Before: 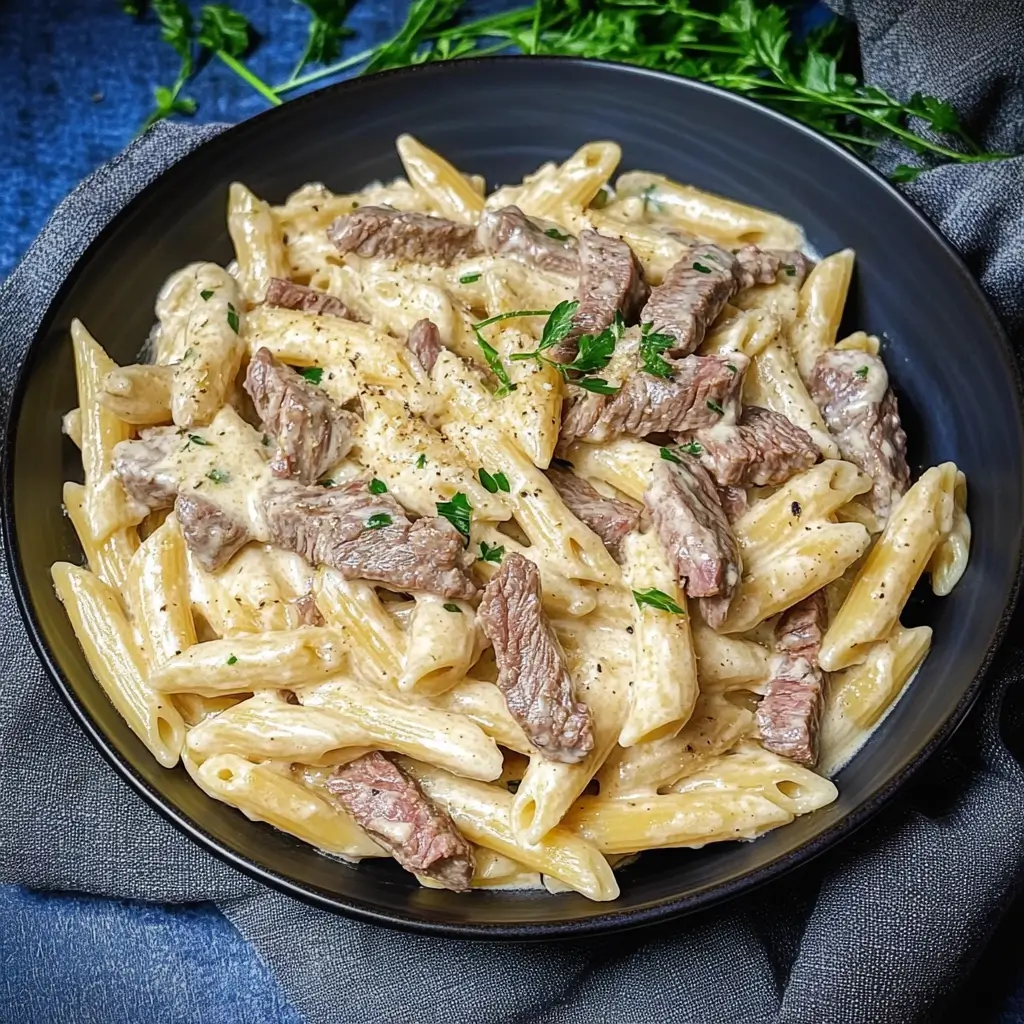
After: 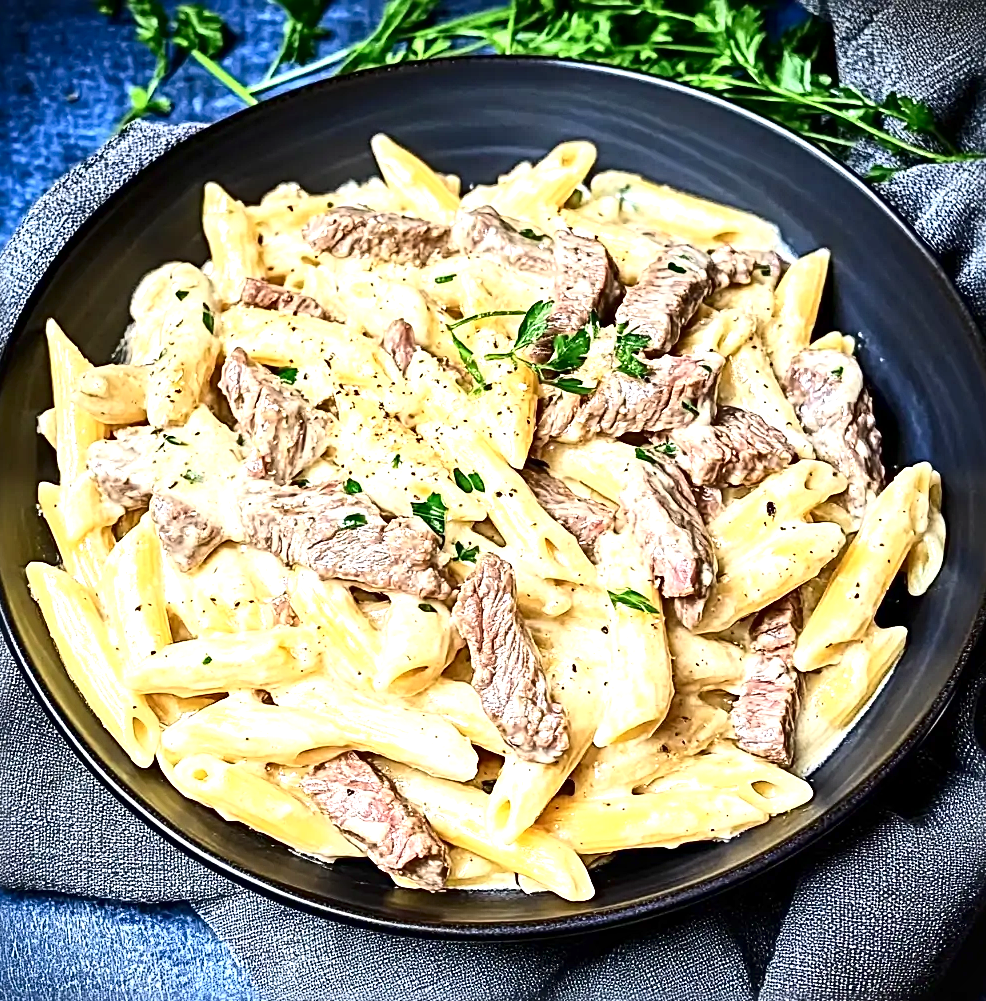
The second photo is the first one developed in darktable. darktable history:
crop and rotate: left 2.536%, right 1.107%, bottom 2.246%
exposure: black level correction 0, exposure 1.1 EV, compensate exposure bias true, compensate highlight preservation false
local contrast: mode bilateral grid, contrast 20, coarseness 50, detail 132%, midtone range 0.2
contrast brightness saturation: contrast 0.28
sharpen: radius 4
